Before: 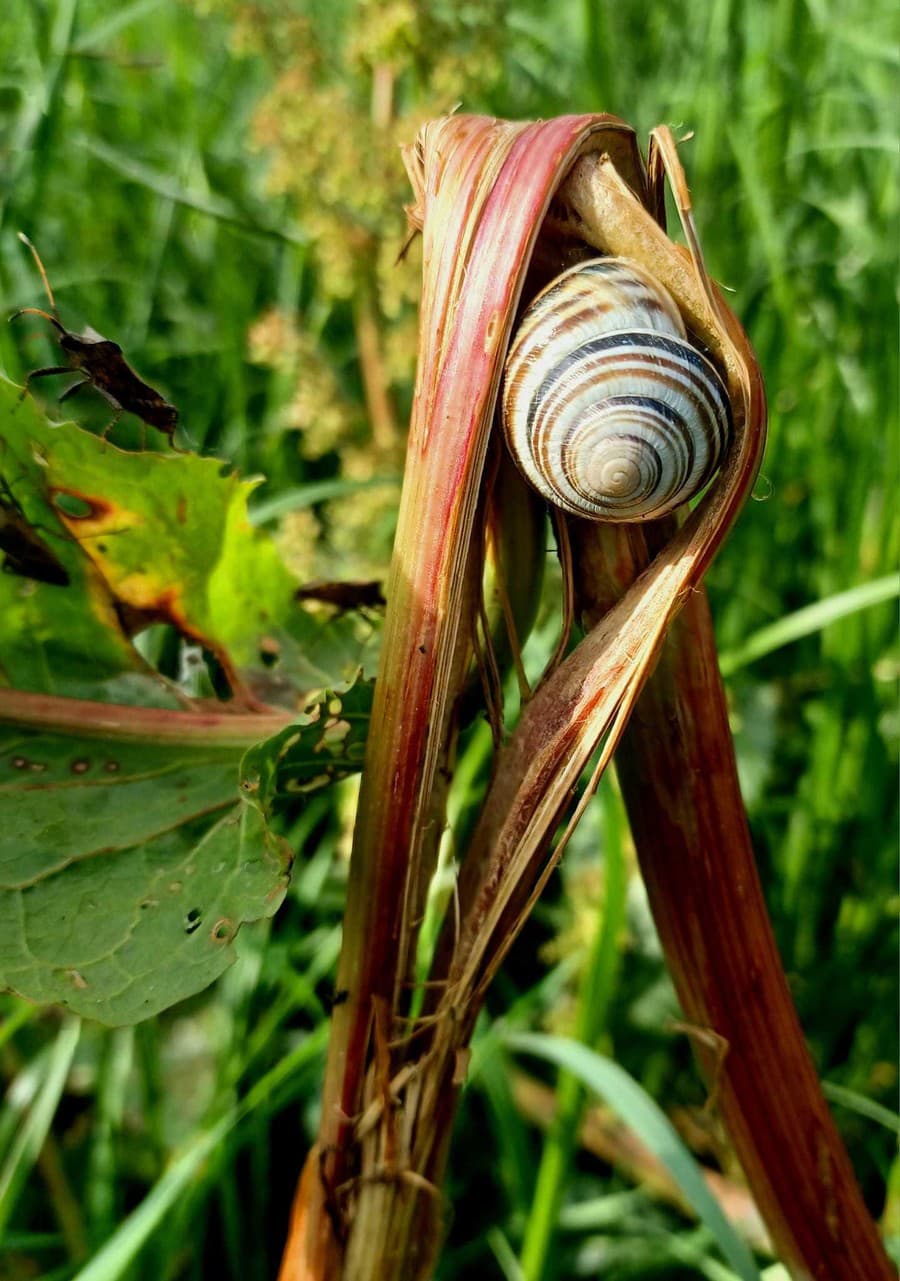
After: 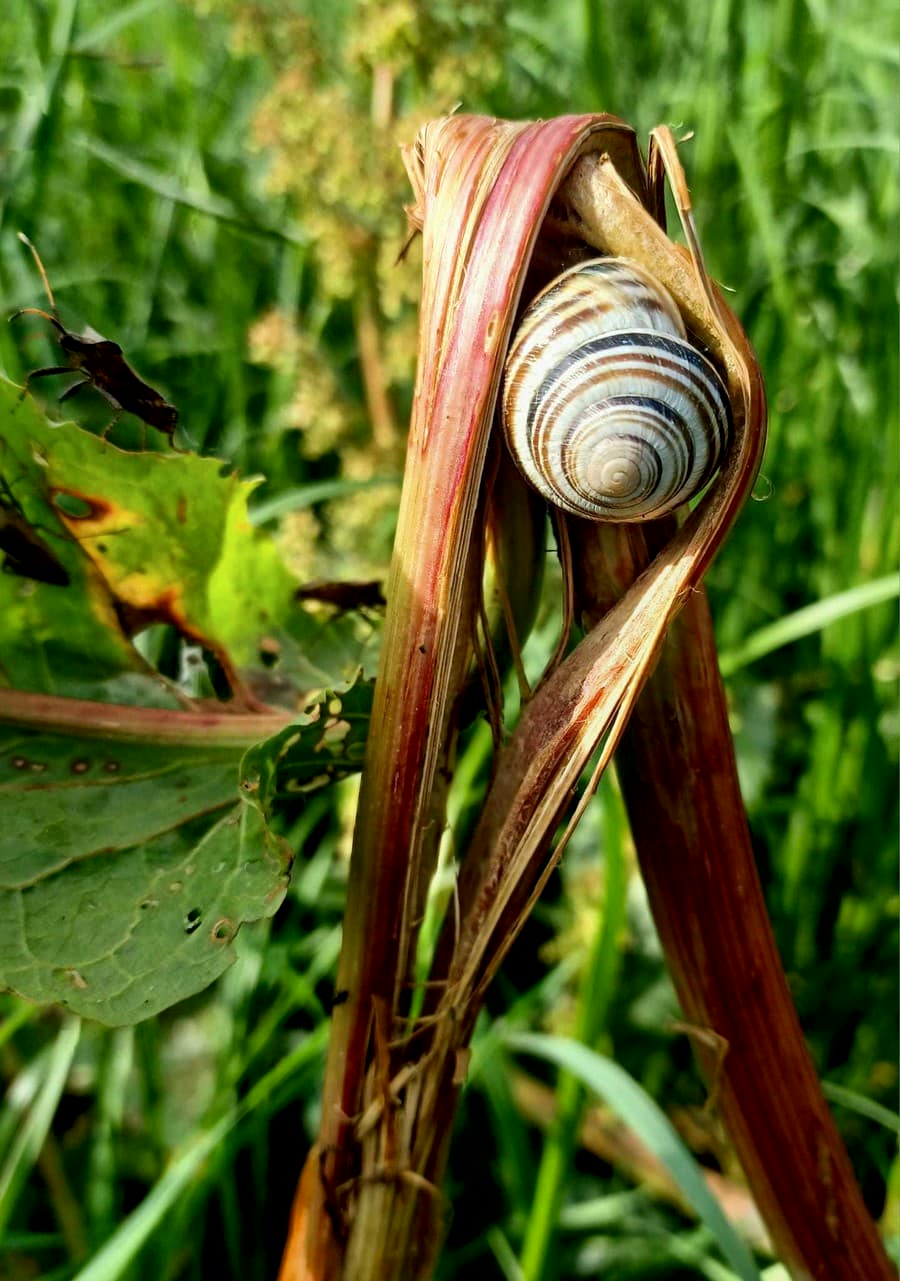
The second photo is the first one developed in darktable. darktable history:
local contrast: mode bilateral grid, contrast 19, coarseness 51, detail 141%, midtone range 0.2
shadows and highlights: shadows -39.29, highlights 63.81, soften with gaussian
